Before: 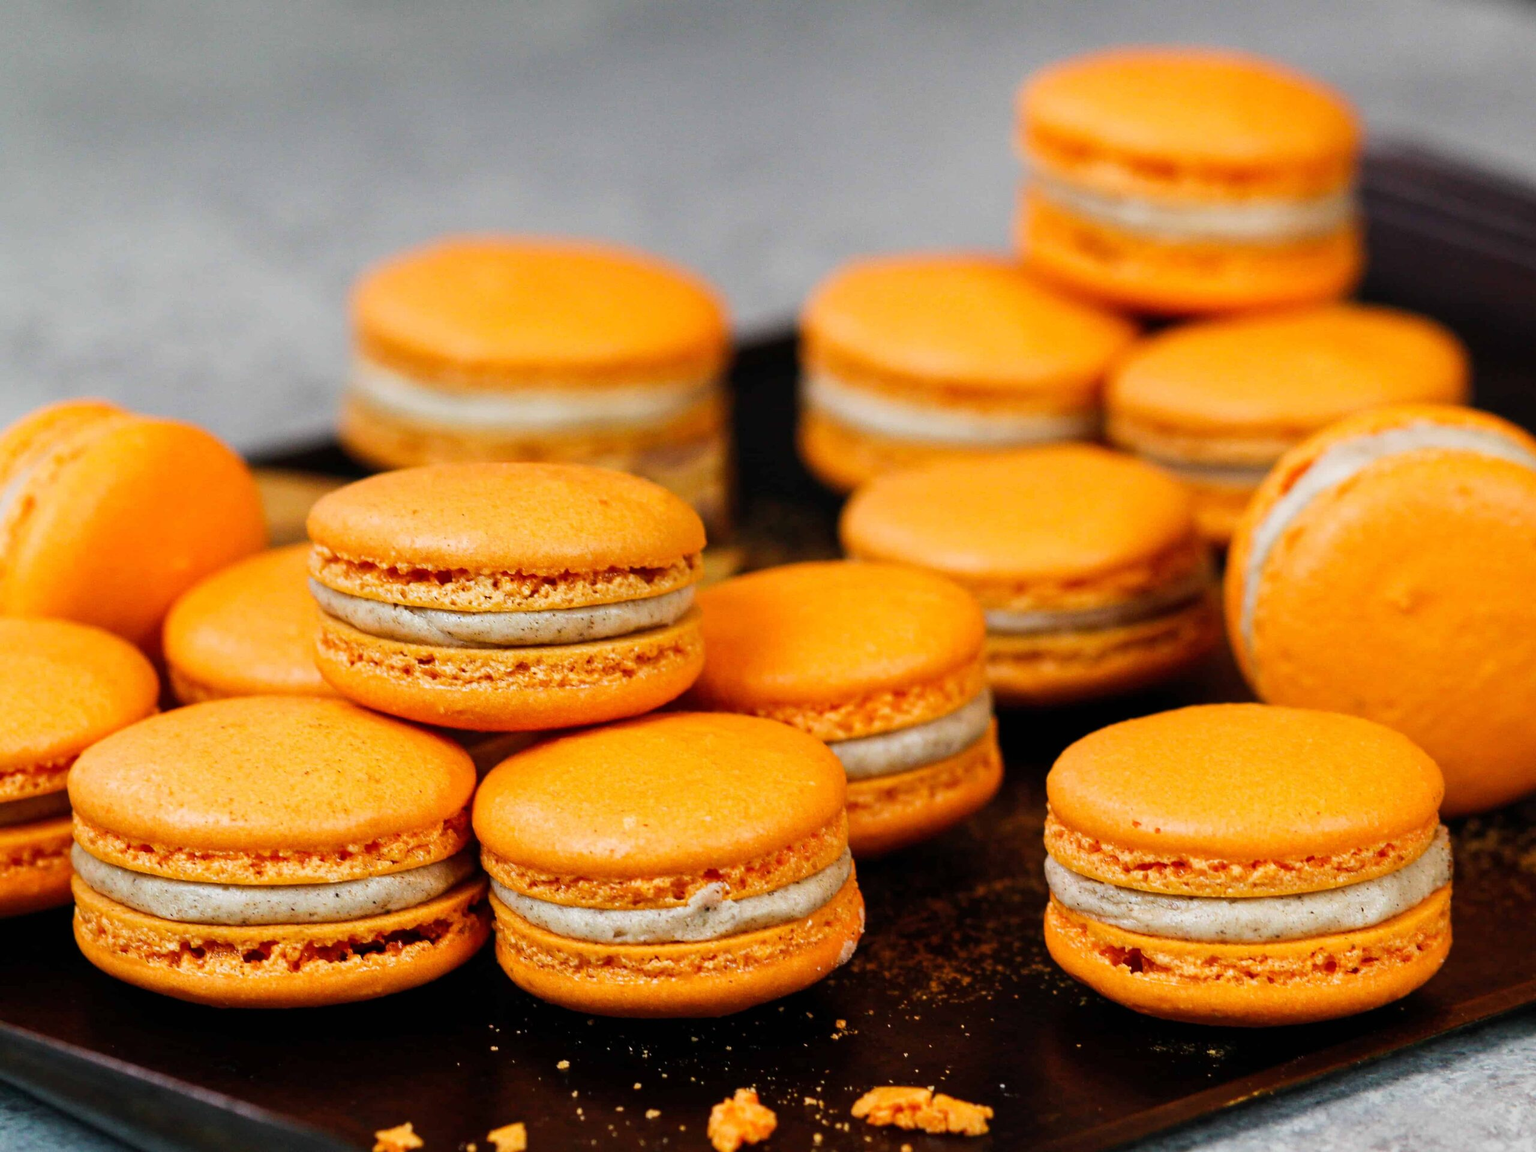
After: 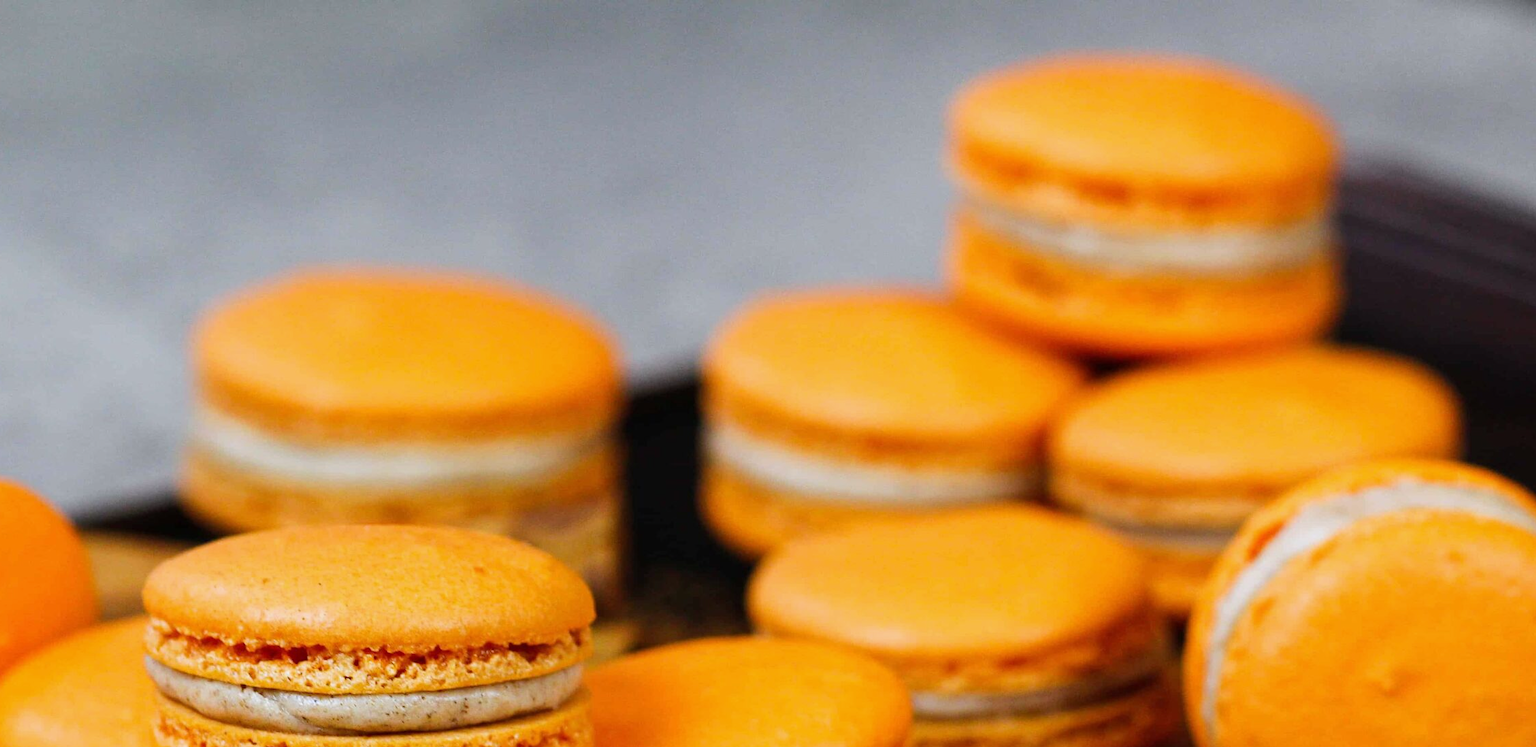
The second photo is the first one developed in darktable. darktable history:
crop and rotate: left 11.812%, bottom 42.776%
white balance: red 0.974, blue 1.044
